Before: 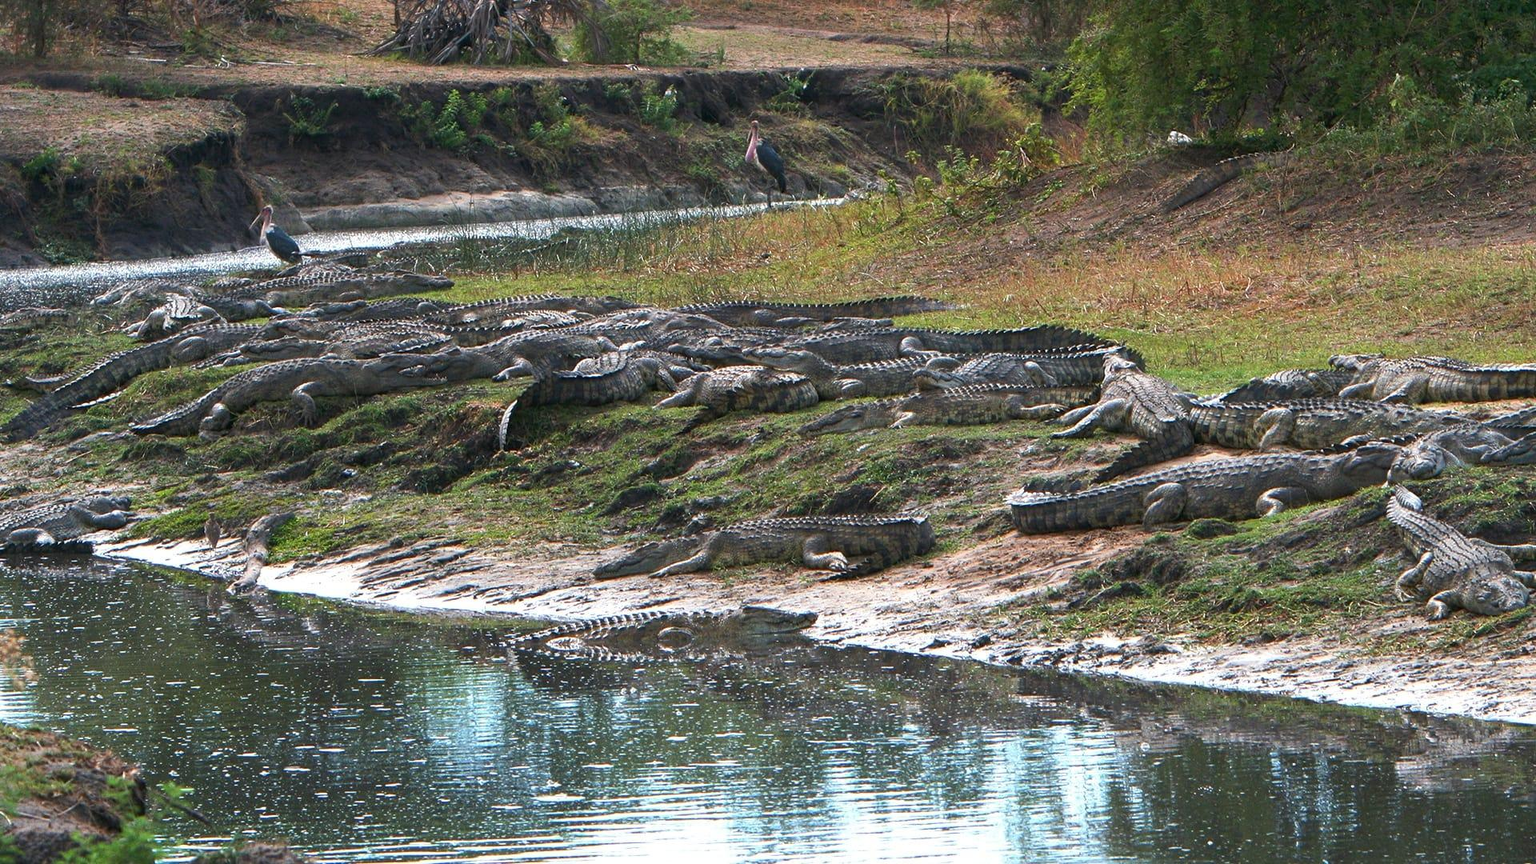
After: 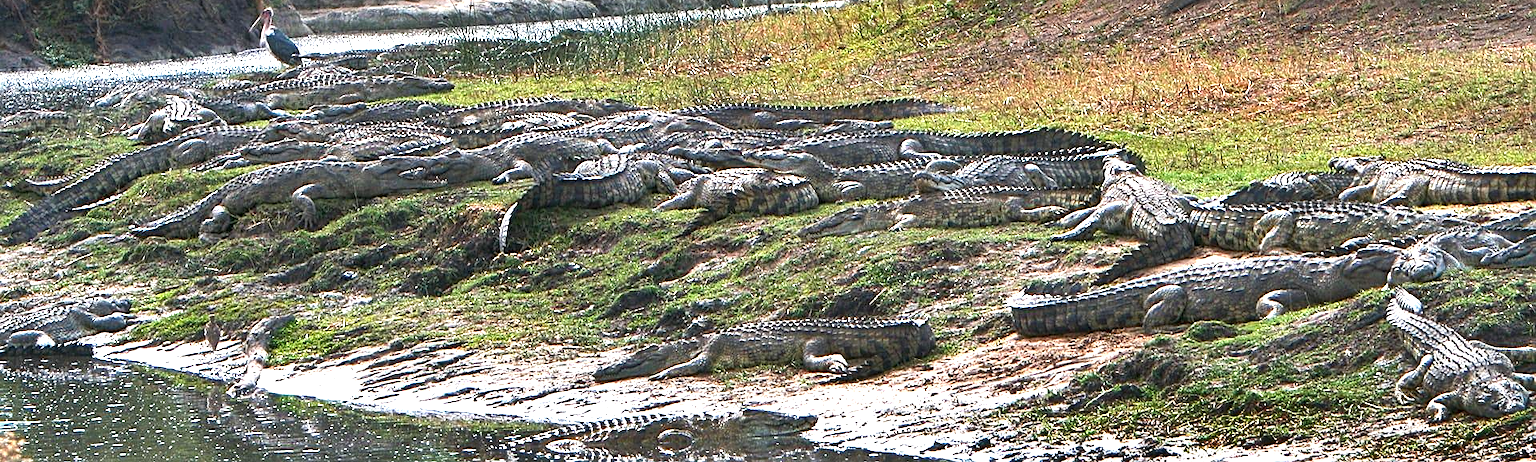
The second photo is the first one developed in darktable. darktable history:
crop and rotate: top 23.043%, bottom 23.437%
sharpen: on, module defaults
shadows and highlights: shadows 24.5, highlights -78.15, soften with gaussian
exposure: black level correction 0, exposure 1 EV, compensate exposure bias true, compensate highlight preservation false
local contrast: highlights 100%, shadows 100%, detail 120%, midtone range 0.2
